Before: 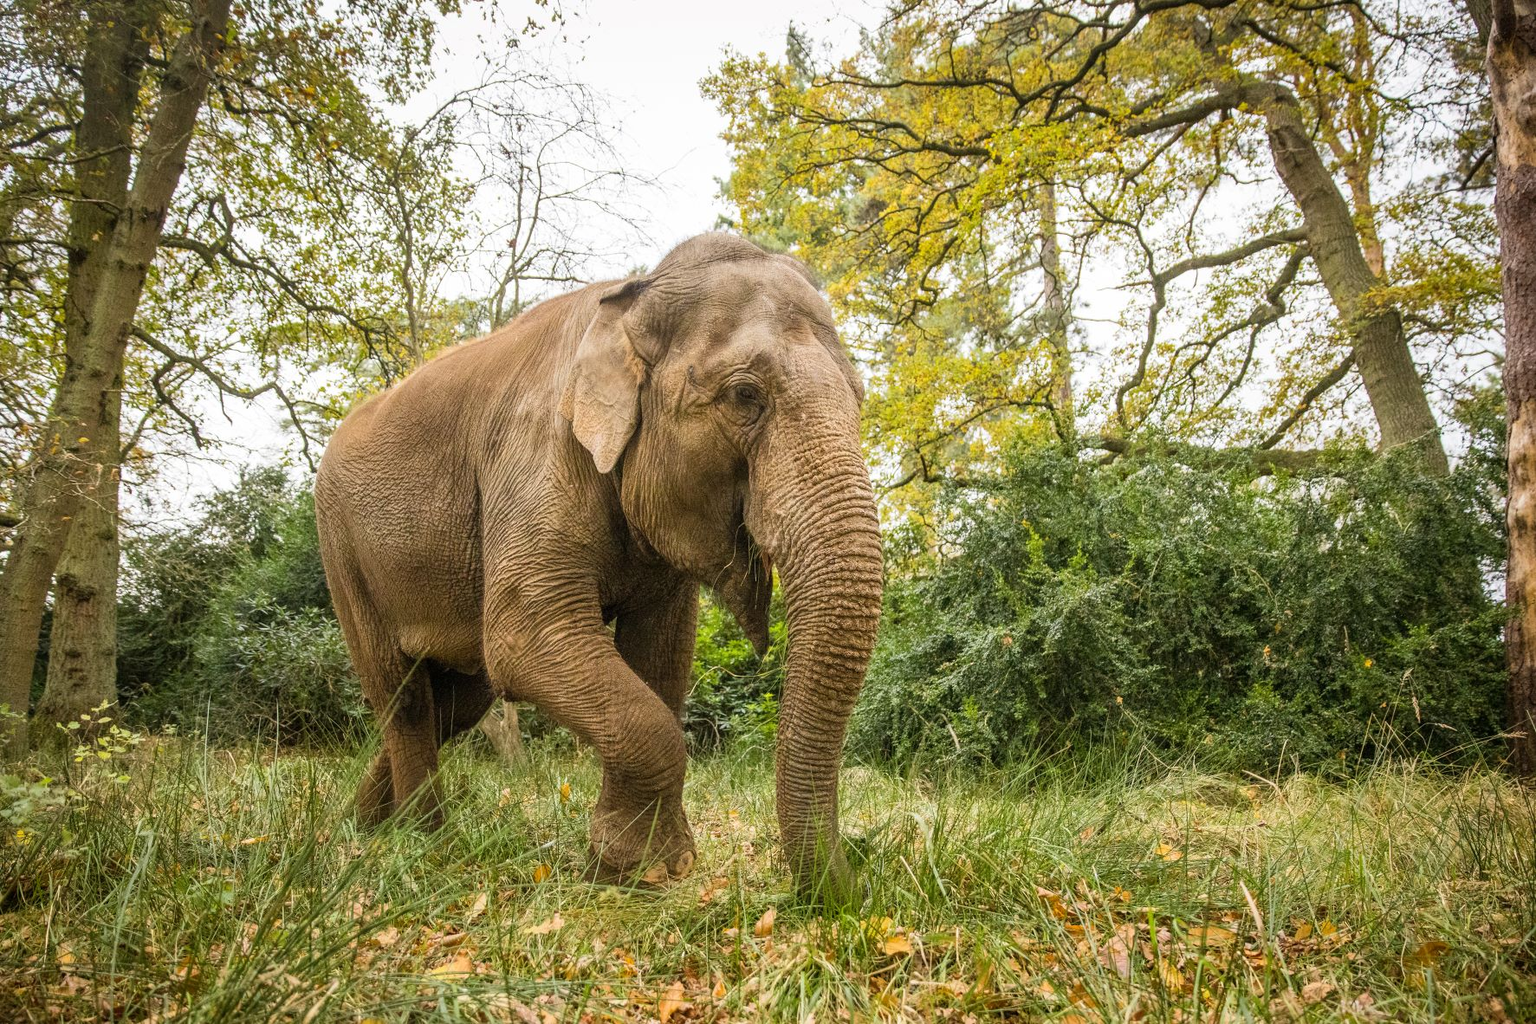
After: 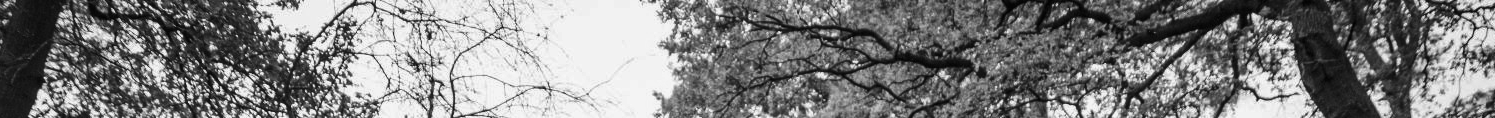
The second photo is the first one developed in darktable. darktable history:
crop and rotate: left 9.644%, top 9.491%, right 6.021%, bottom 80.509%
contrast brightness saturation: contrast -0.03, brightness -0.59, saturation -1
